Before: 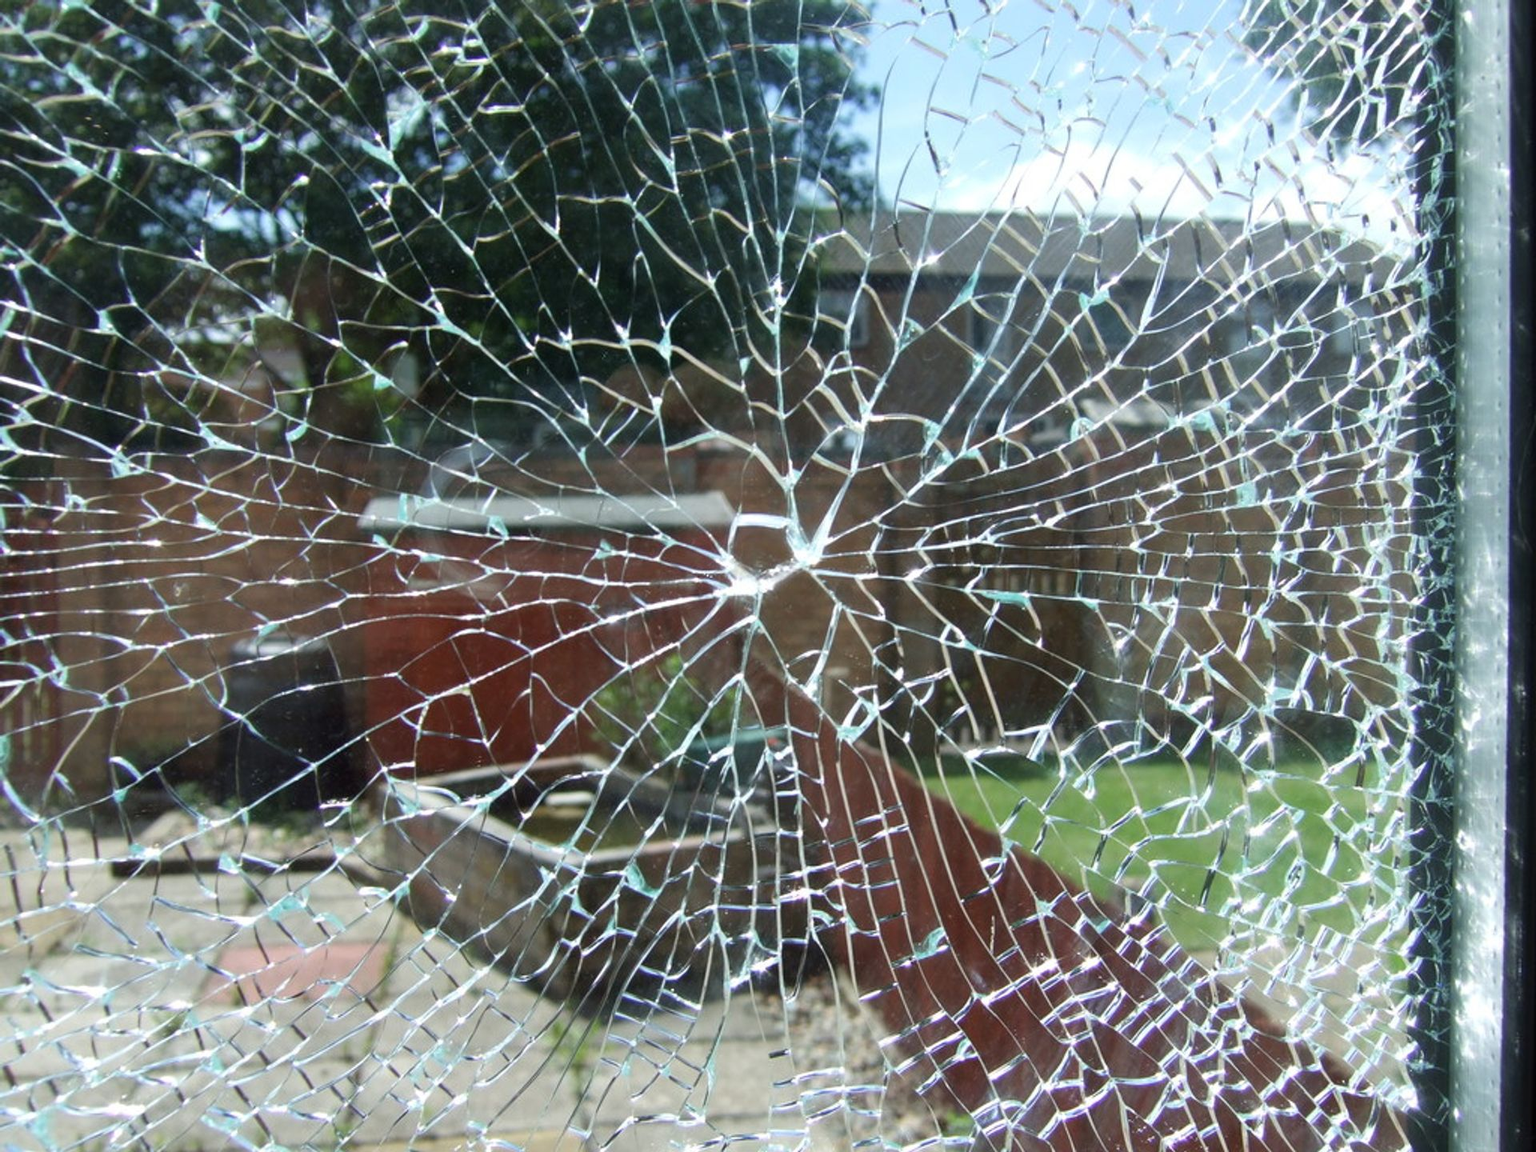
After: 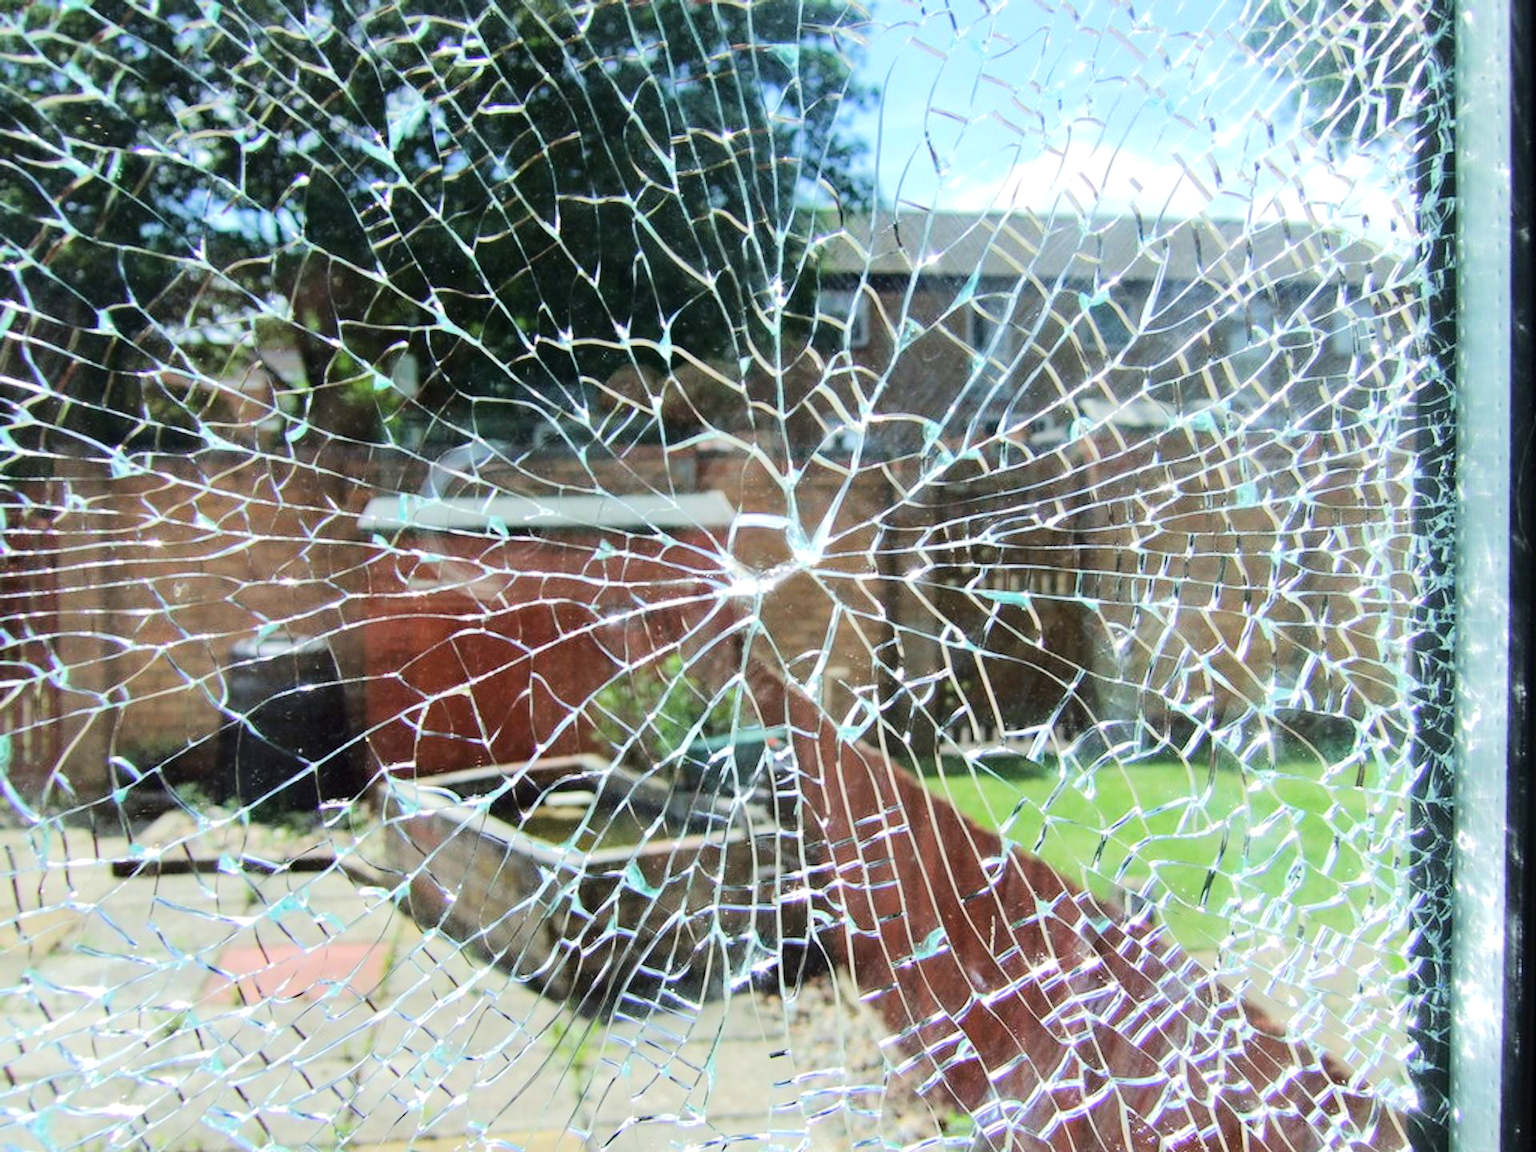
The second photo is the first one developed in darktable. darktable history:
levels: mode automatic, levels [0, 0.435, 0.917]
haze removal: adaptive false
tone equalizer: -7 EV 0.152 EV, -6 EV 0.57 EV, -5 EV 1.13 EV, -4 EV 1.3 EV, -3 EV 1.13 EV, -2 EV 0.6 EV, -1 EV 0.16 EV, edges refinement/feathering 500, mask exposure compensation -1.57 EV, preserve details no
